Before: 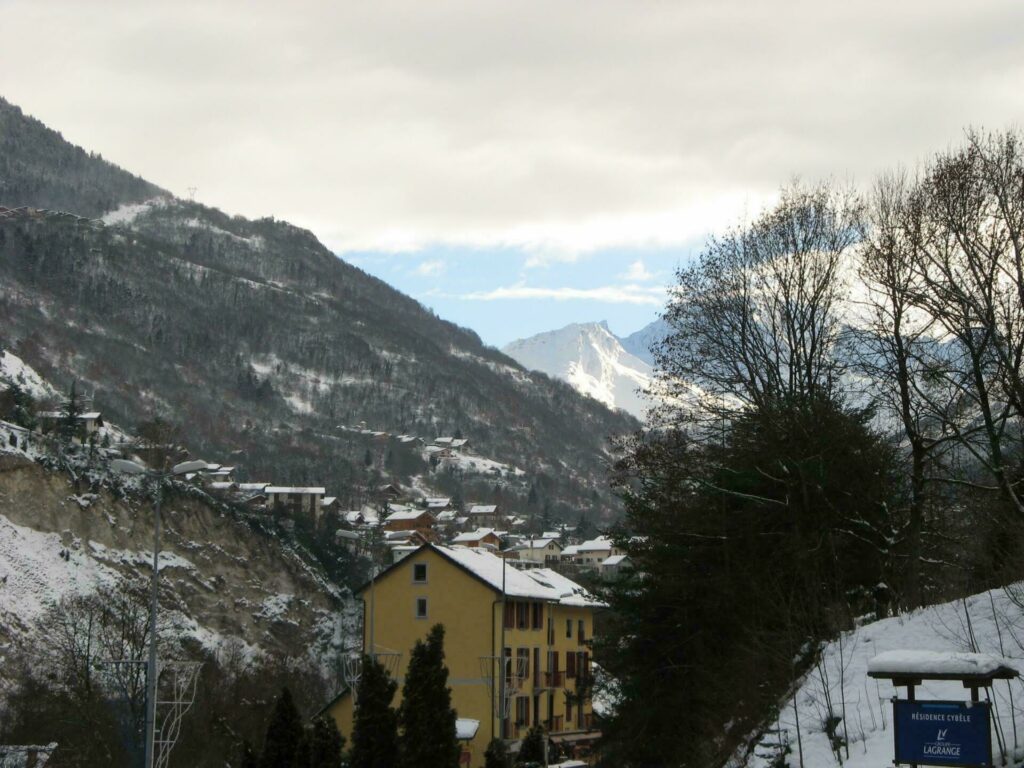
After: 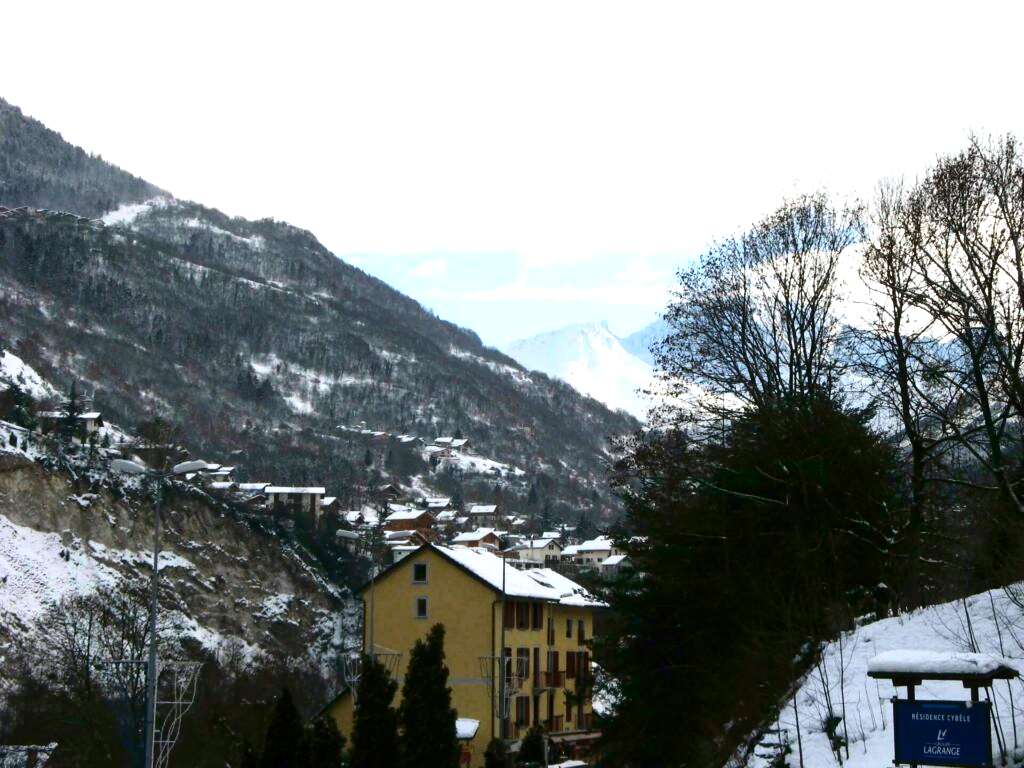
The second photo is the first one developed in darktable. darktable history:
contrast brightness saturation: contrast 0.2, brightness -0.11, saturation 0.1
color calibration: illuminant as shot in camera, x 0.358, y 0.373, temperature 4628.91 K
exposure: black level correction 0, exposure 0.7 EV, compensate exposure bias true, compensate highlight preservation false
